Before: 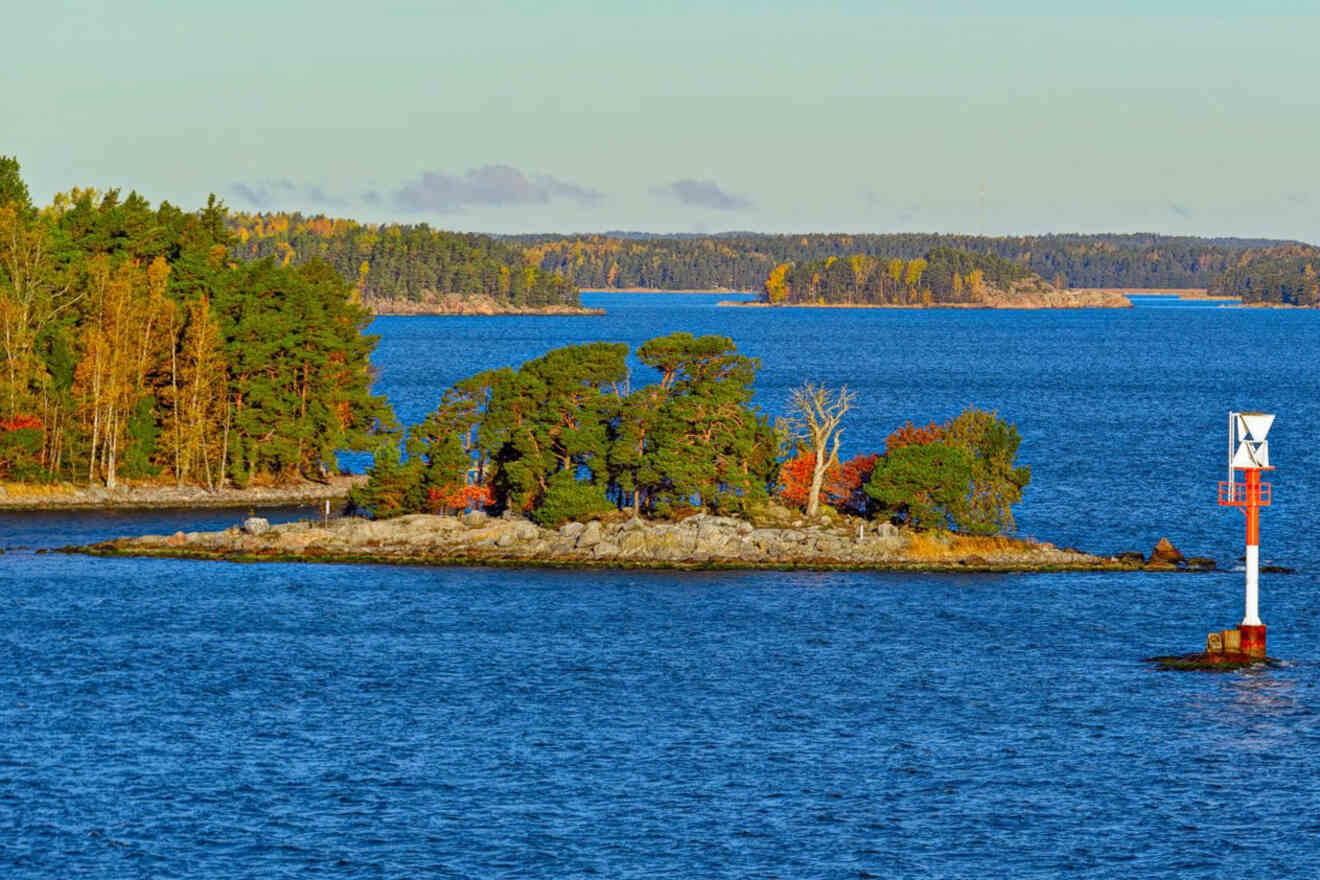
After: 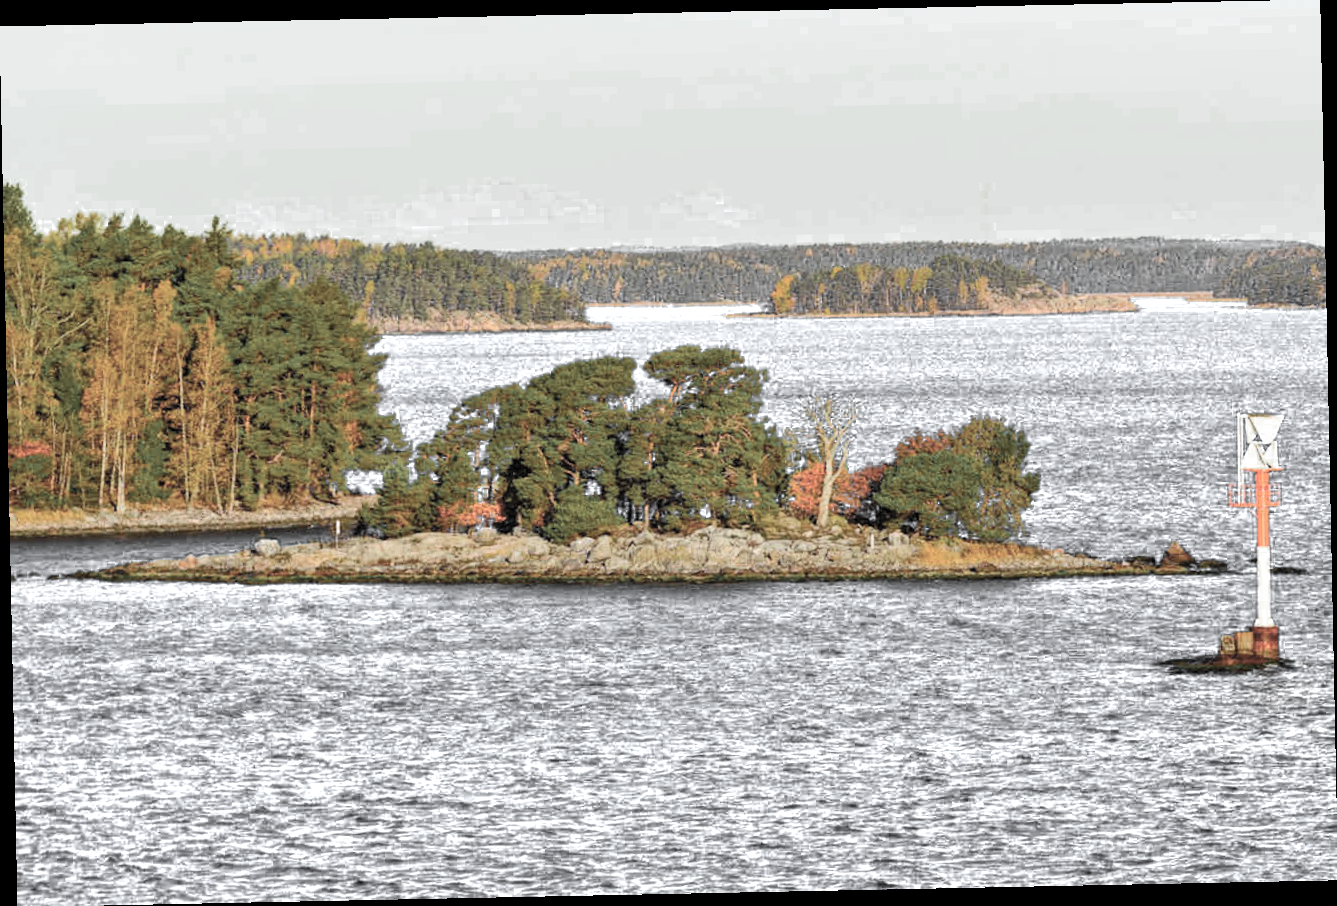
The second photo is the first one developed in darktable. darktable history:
contrast brightness saturation: contrast 0.24, brightness 0.26, saturation 0.39
rotate and perspective: rotation -1.17°, automatic cropping off
color zones: curves: ch0 [(0, 0.613) (0.01, 0.613) (0.245, 0.448) (0.498, 0.529) (0.642, 0.665) (0.879, 0.777) (0.99, 0.613)]; ch1 [(0, 0.035) (0.121, 0.189) (0.259, 0.197) (0.415, 0.061) (0.589, 0.022) (0.732, 0.022) (0.857, 0.026) (0.991, 0.053)]
